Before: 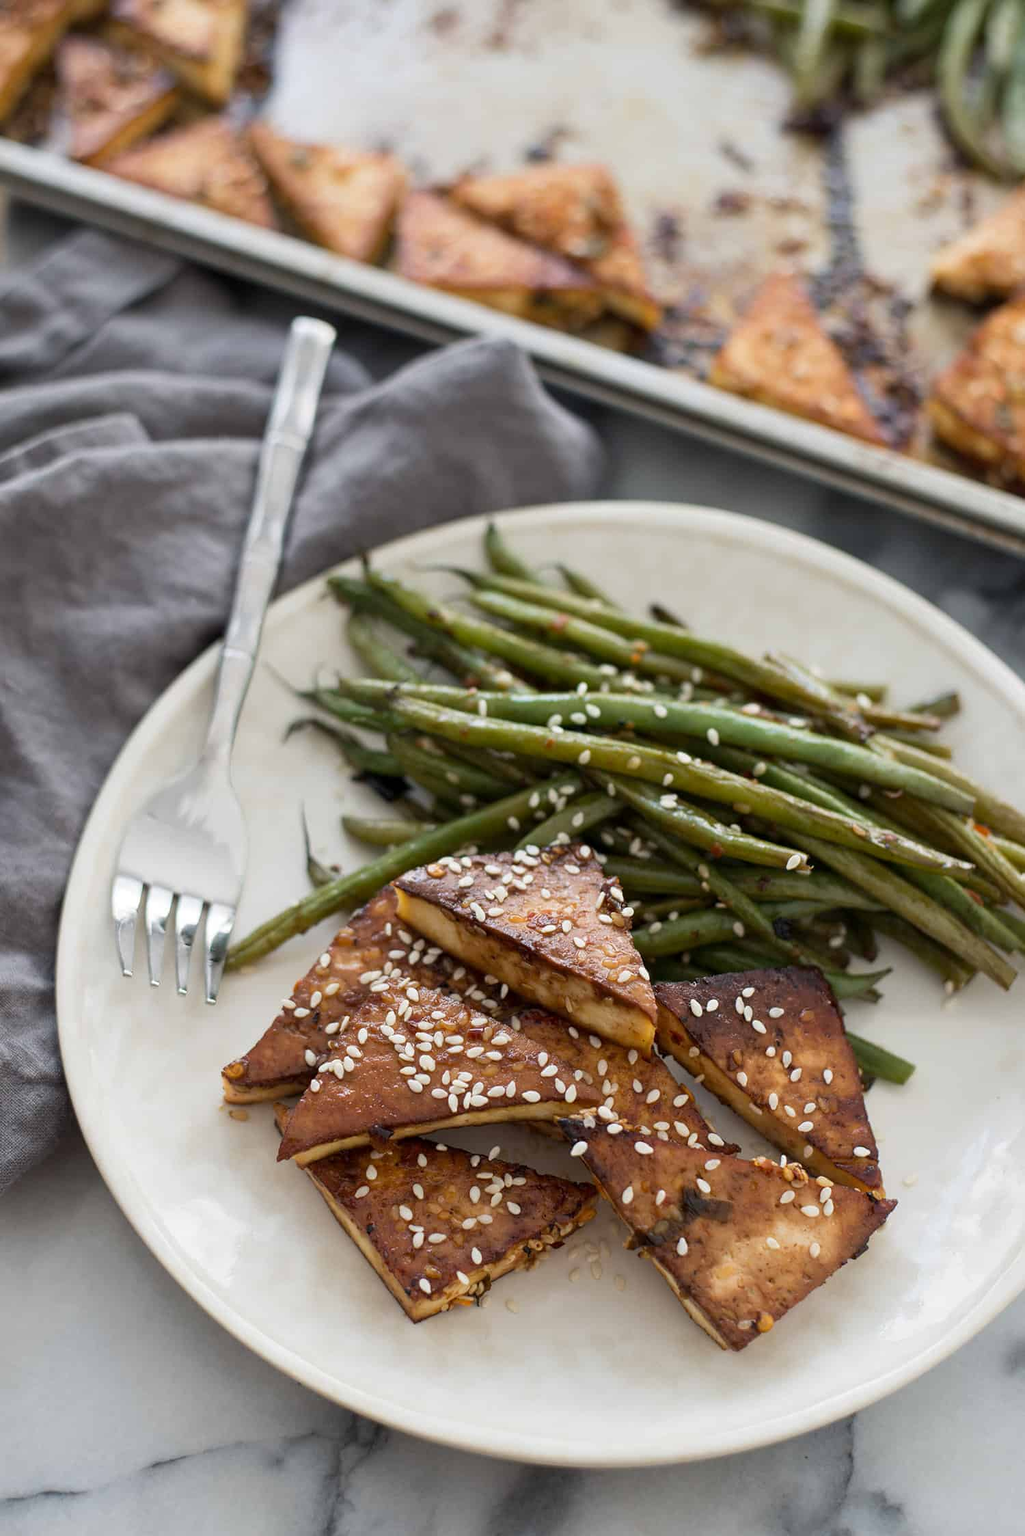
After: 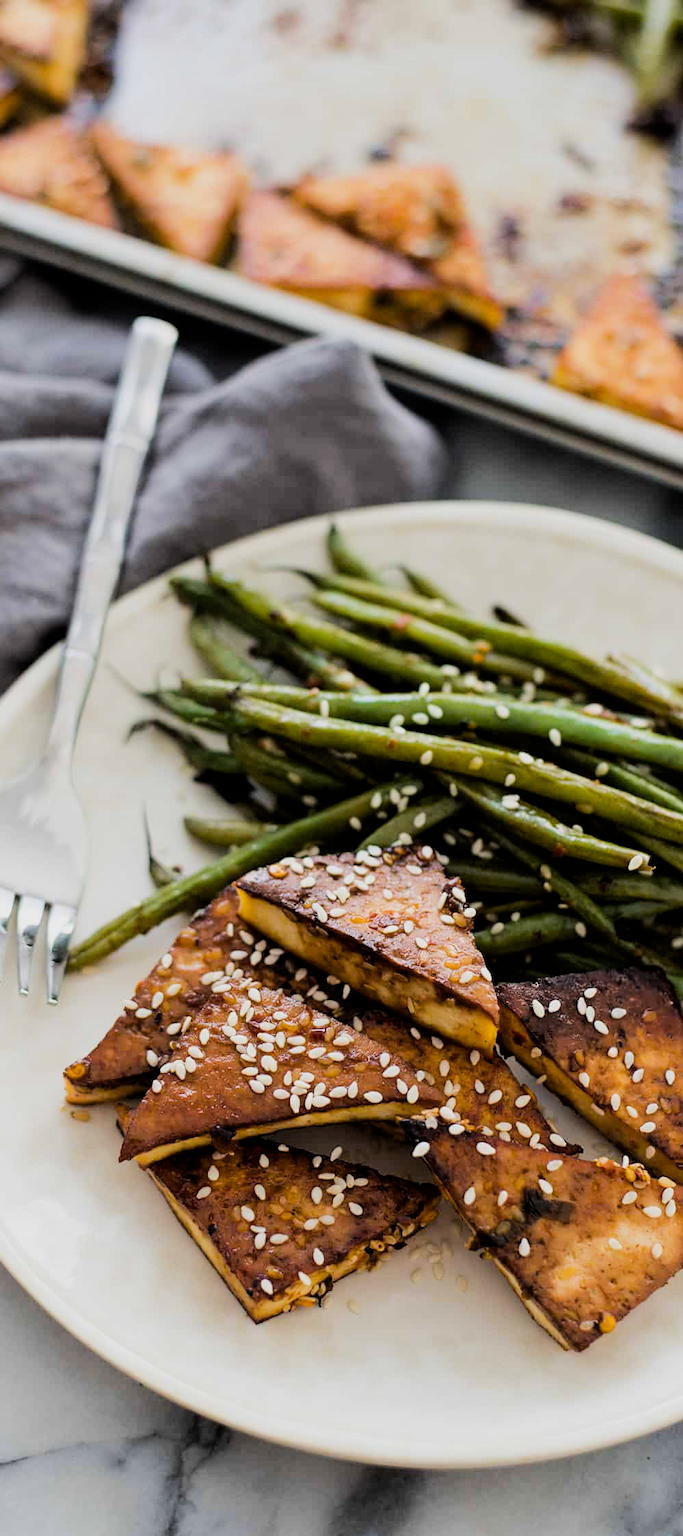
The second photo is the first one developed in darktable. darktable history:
filmic rgb: black relative exposure -5.05 EV, white relative exposure 3.95 EV, hardness 2.9, contrast 1.188, highlights saturation mix -28.53%
color balance rgb: linear chroma grading › global chroma 14.999%, perceptual saturation grading › global saturation 0.946%, perceptual brilliance grading › highlights 6.976%, perceptual brilliance grading › mid-tones 17.386%, perceptual brilliance grading › shadows -5.514%, global vibrance 20%
crop and rotate: left 15.563%, right 17.736%
